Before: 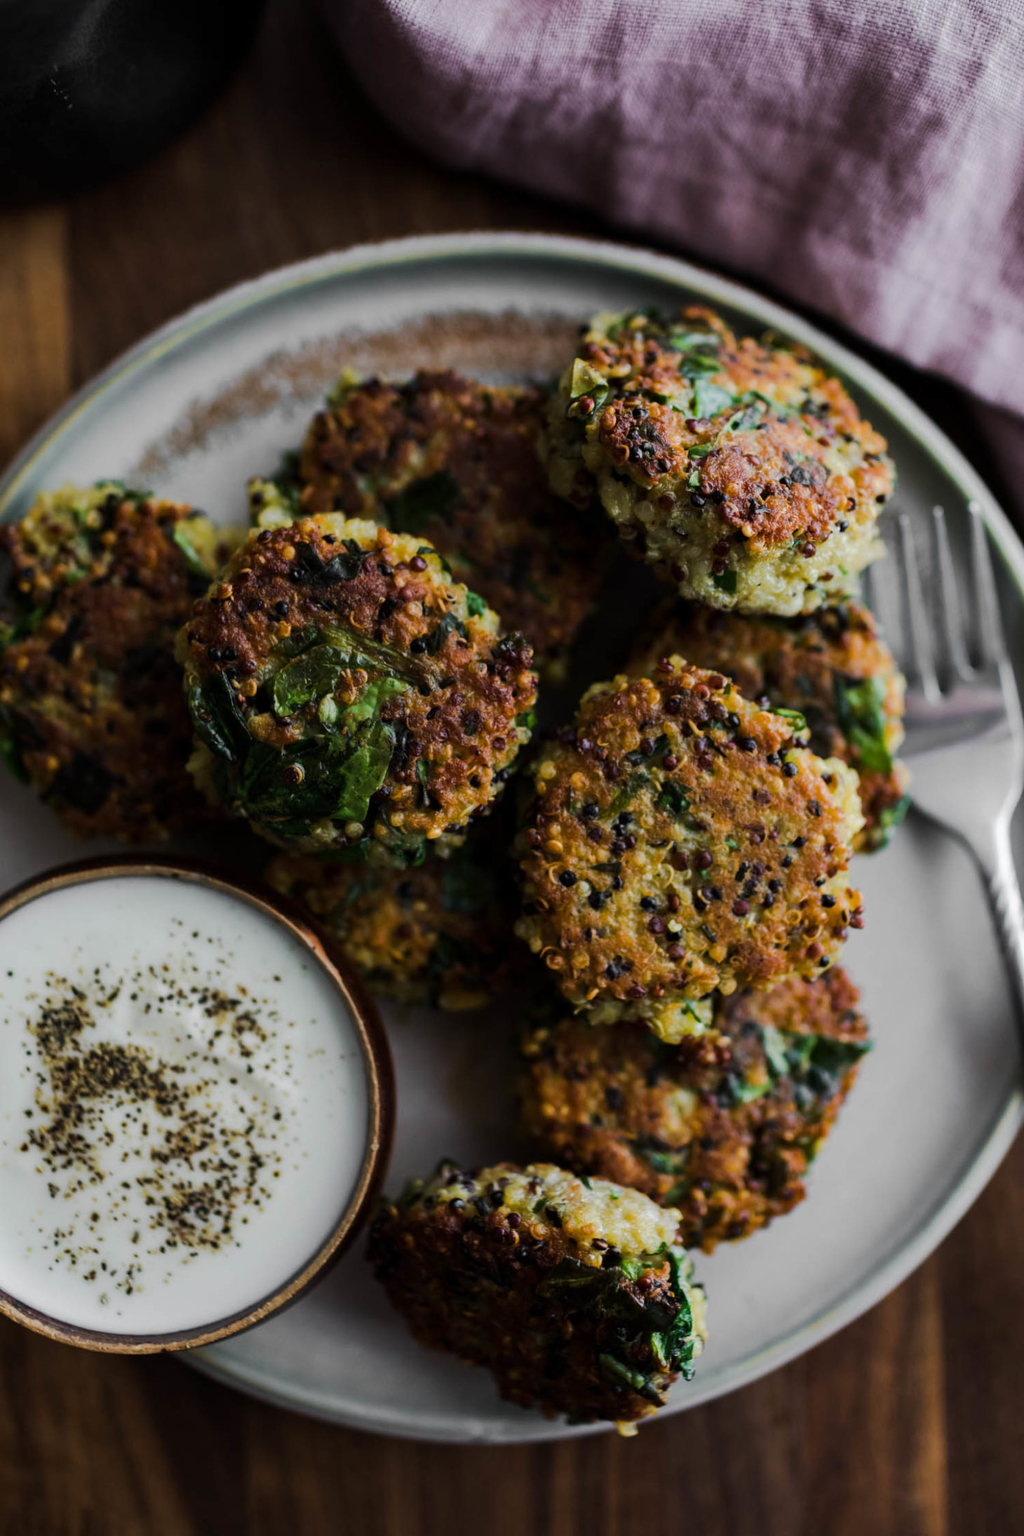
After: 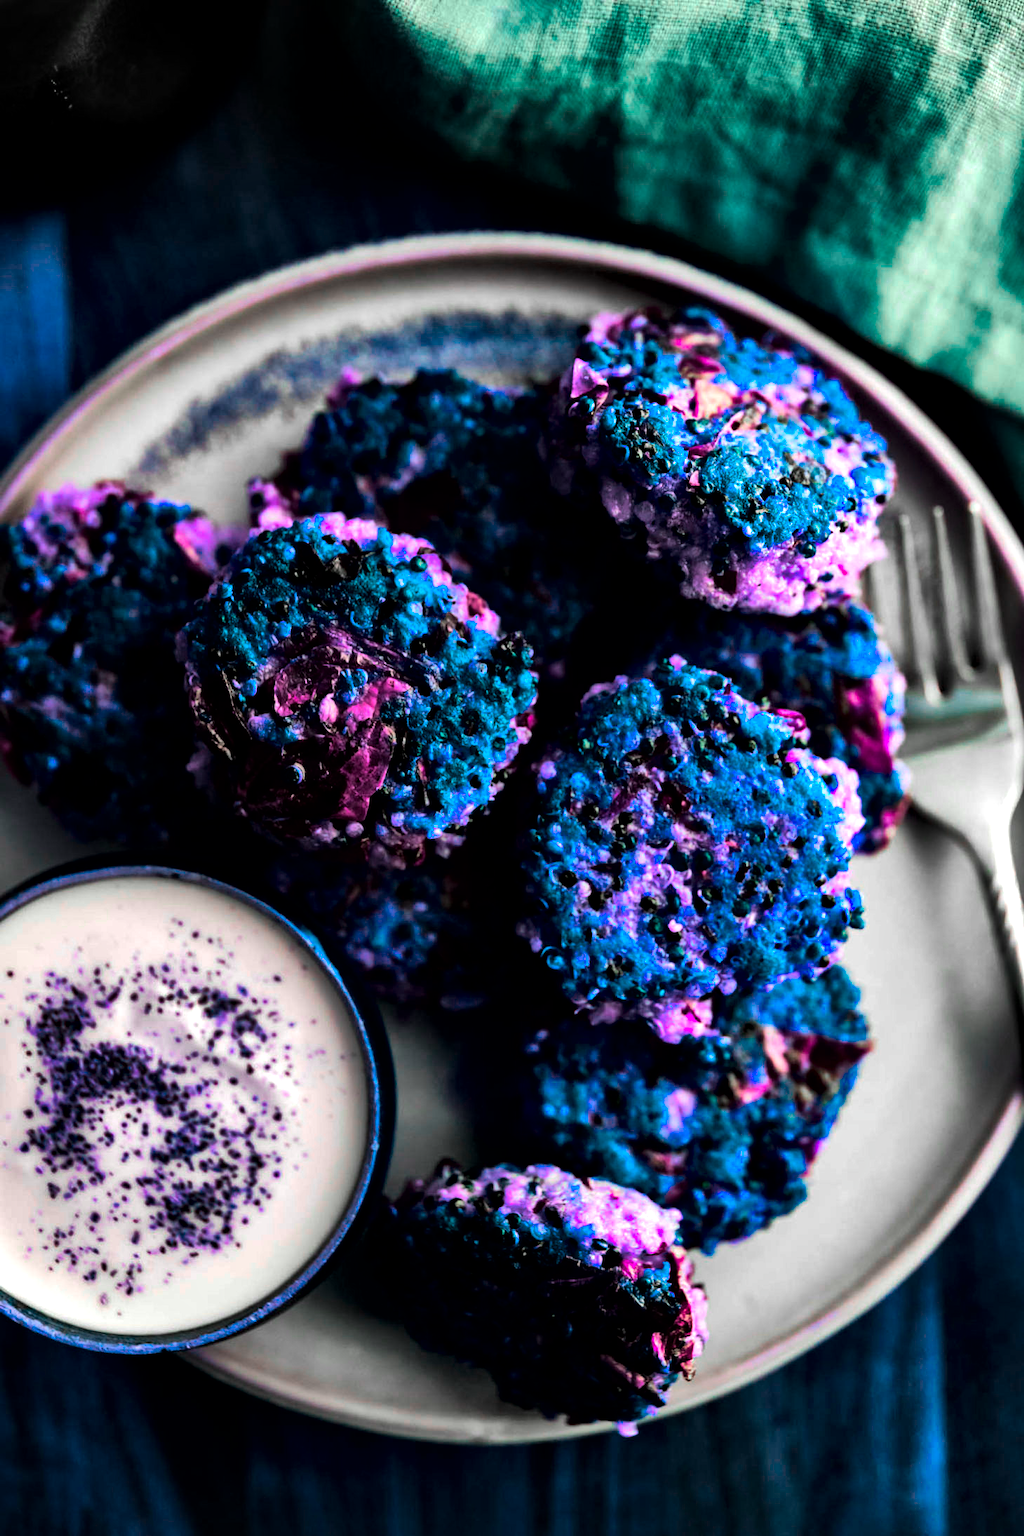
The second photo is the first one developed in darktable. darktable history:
local contrast: mode bilateral grid, contrast 70, coarseness 74, detail 180%, midtone range 0.2
shadows and highlights: shadows 30.61, highlights -62.51, soften with gaussian
color balance rgb: power › hue 172.99°, linear chroma grading › highlights 99.077%, linear chroma grading › global chroma 23.911%, perceptual saturation grading › global saturation 10.533%, hue shift -148.62°, contrast 34.99%, saturation formula JzAzBz (2021)
